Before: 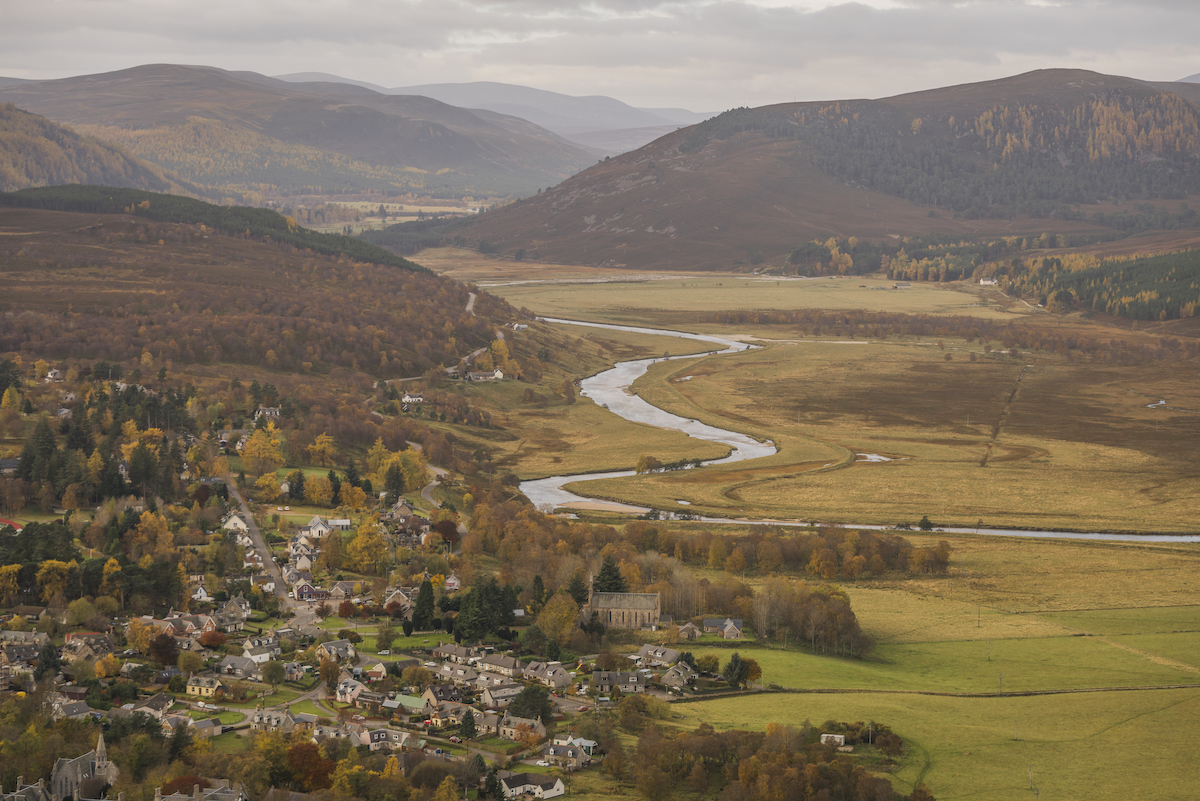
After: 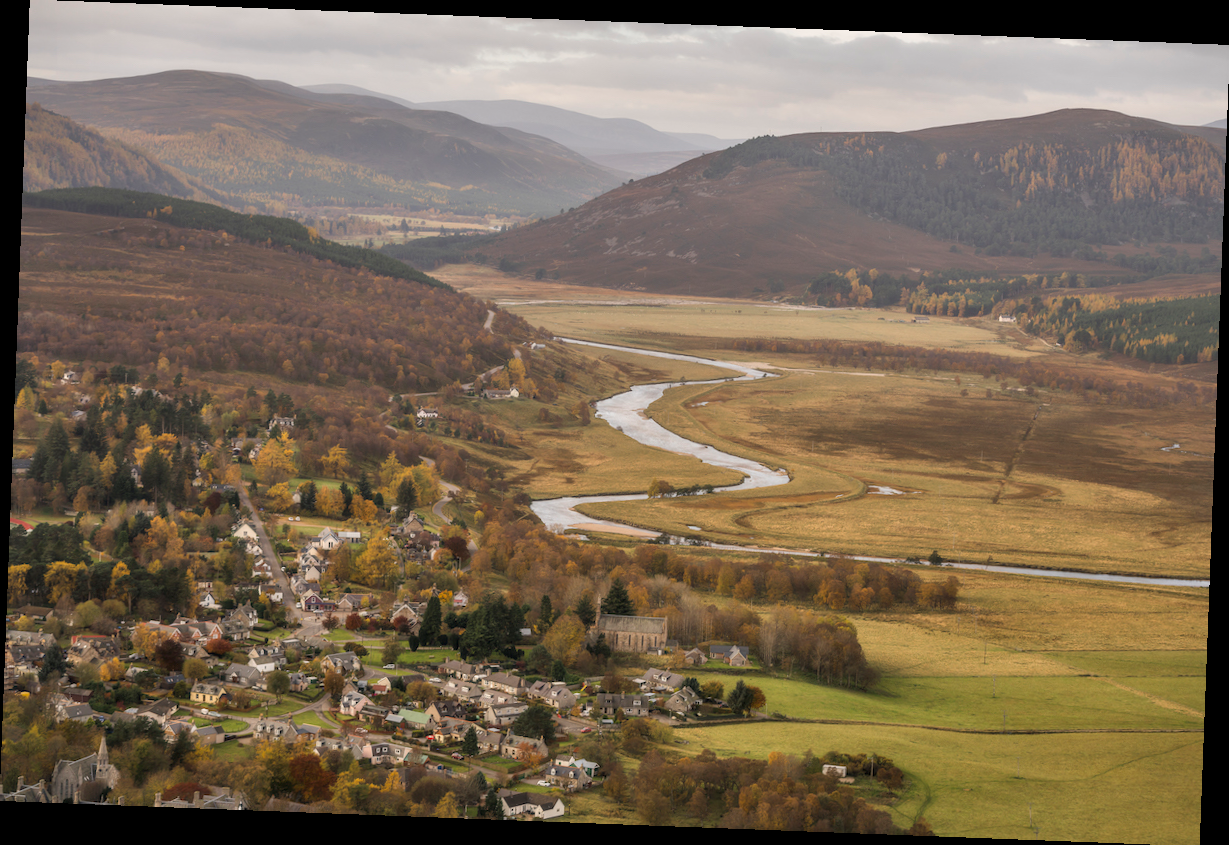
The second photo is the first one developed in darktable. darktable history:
rotate and perspective: rotation 2.17°, automatic cropping off
contrast equalizer: y [[0.536, 0.565, 0.581, 0.516, 0.52, 0.491], [0.5 ×6], [0.5 ×6], [0 ×6], [0 ×6]]
